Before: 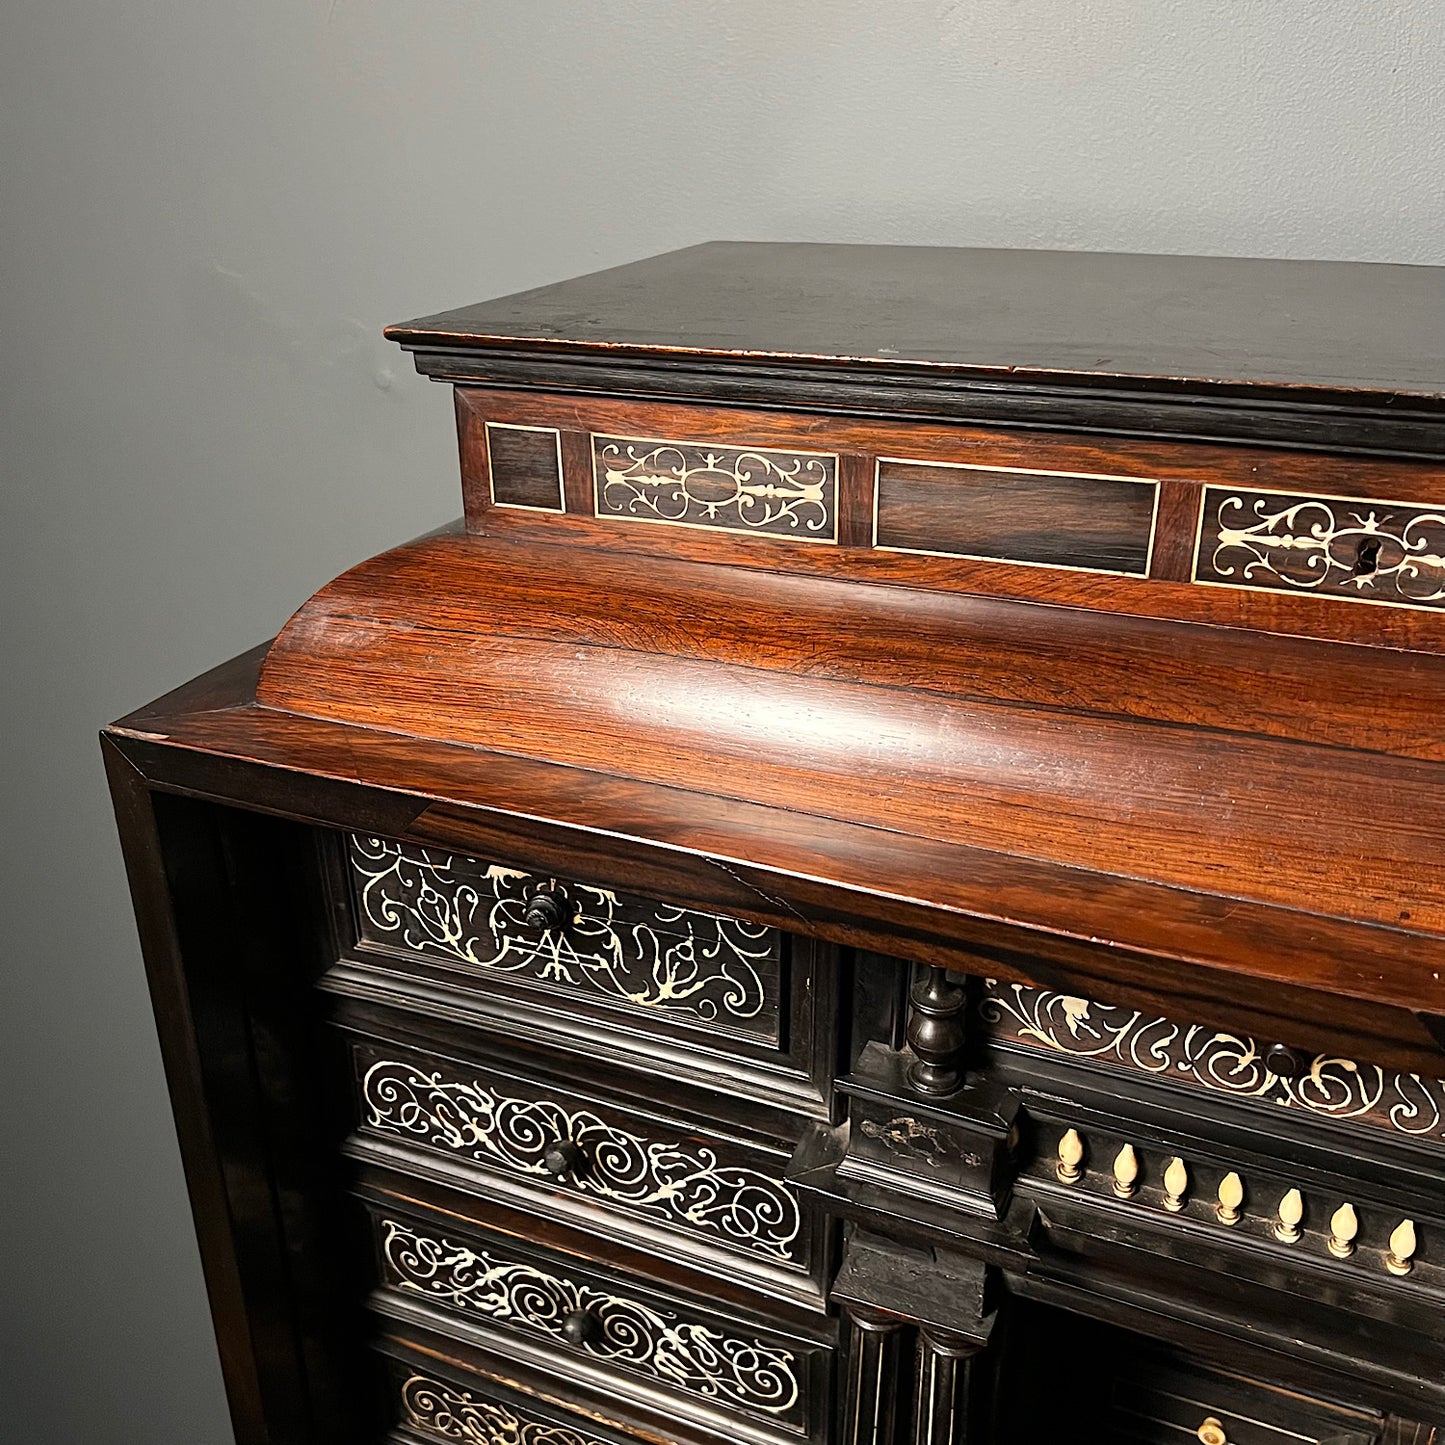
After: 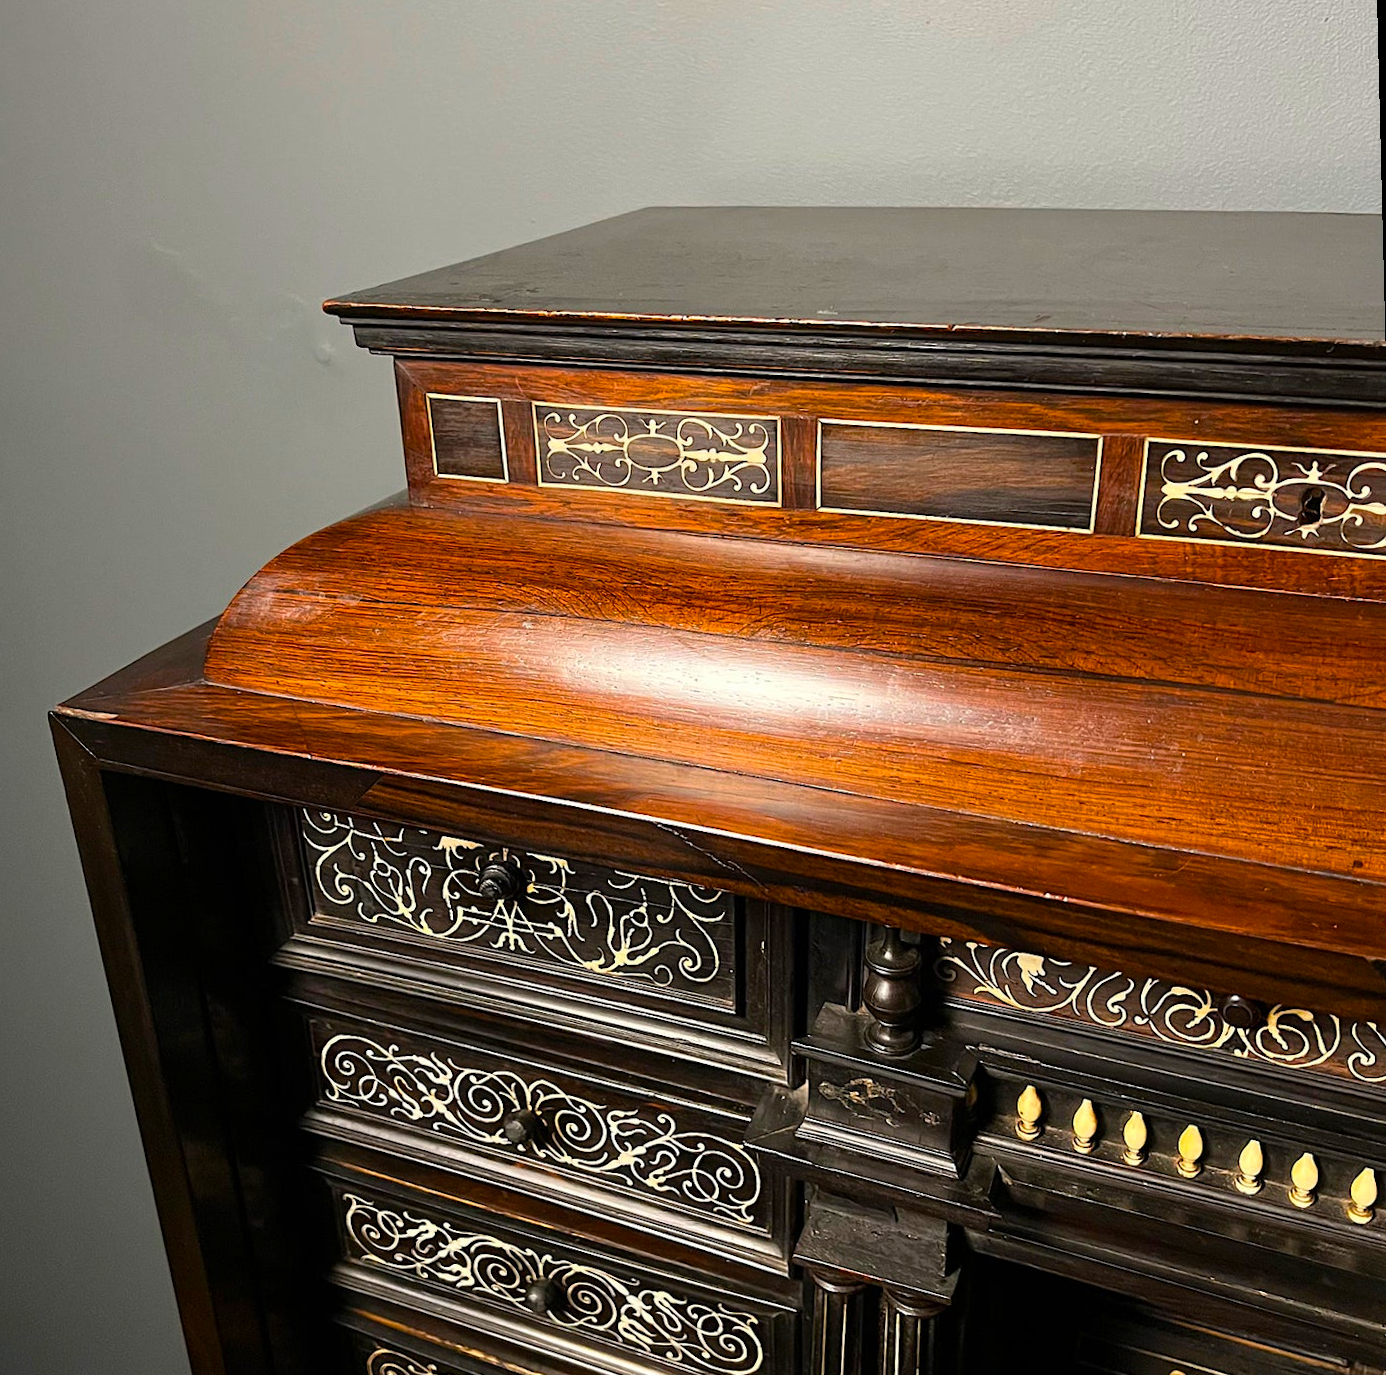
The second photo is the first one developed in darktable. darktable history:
color balance rgb: linear chroma grading › global chroma 15%, perceptual saturation grading › global saturation 30%
crop and rotate: left 3.238%
rotate and perspective: rotation -1.42°, crop left 0.016, crop right 0.984, crop top 0.035, crop bottom 0.965
